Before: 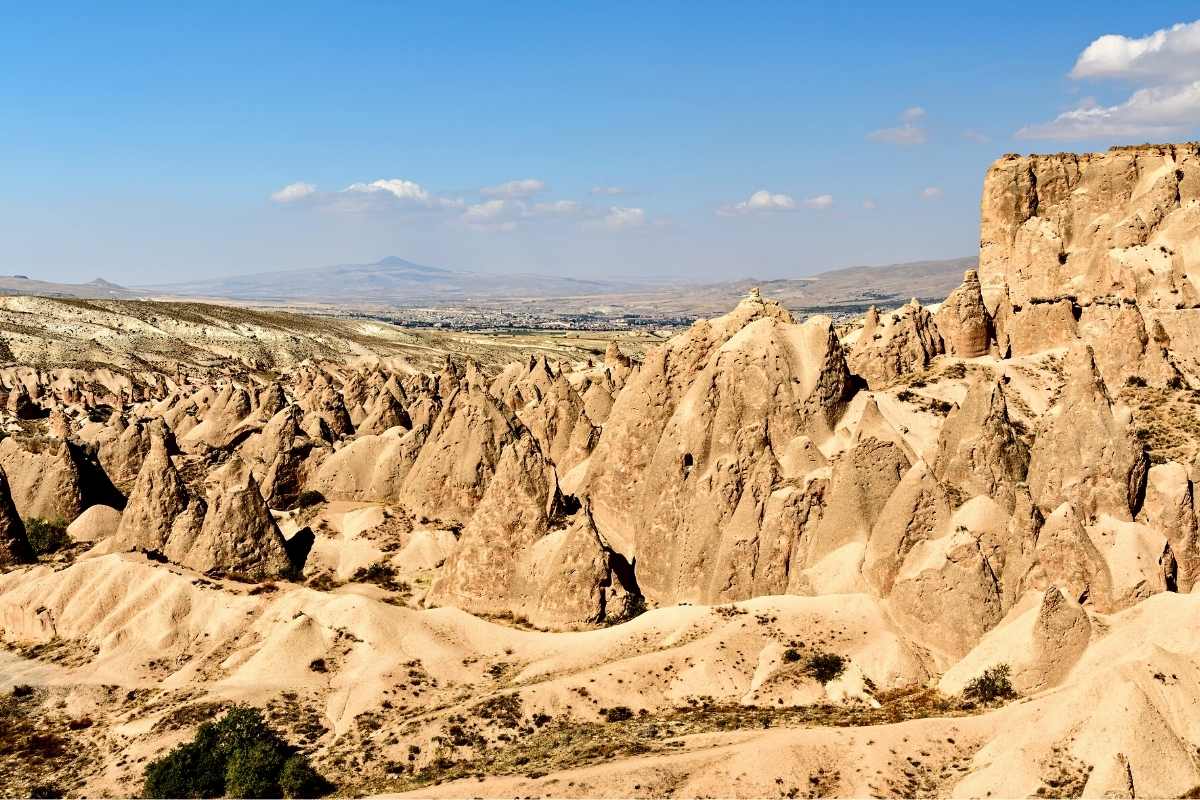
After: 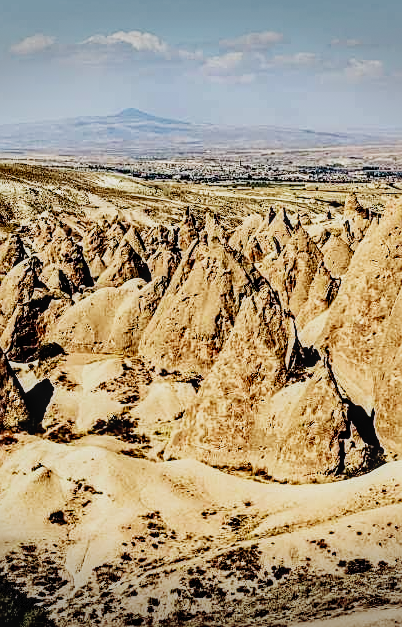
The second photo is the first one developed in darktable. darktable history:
crop and rotate: left 21.77%, top 18.528%, right 44.676%, bottom 2.997%
sigmoid: contrast 1.69, skew -0.23, preserve hue 0%, red attenuation 0.1, red rotation 0.035, green attenuation 0.1, green rotation -0.017, blue attenuation 0.15, blue rotation -0.052, base primaries Rec2020
local contrast: detail 130%
exposure: black level correction 0.002, compensate highlight preservation false
velvia: strength 15%
vignetting: fall-off start 100%, brightness -0.406, saturation -0.3, width/height ratio 1.324, dithering 8-bit output, unbound false
sharpen: on, module defaults
haze removal: compatibility mode true, adaptive false
